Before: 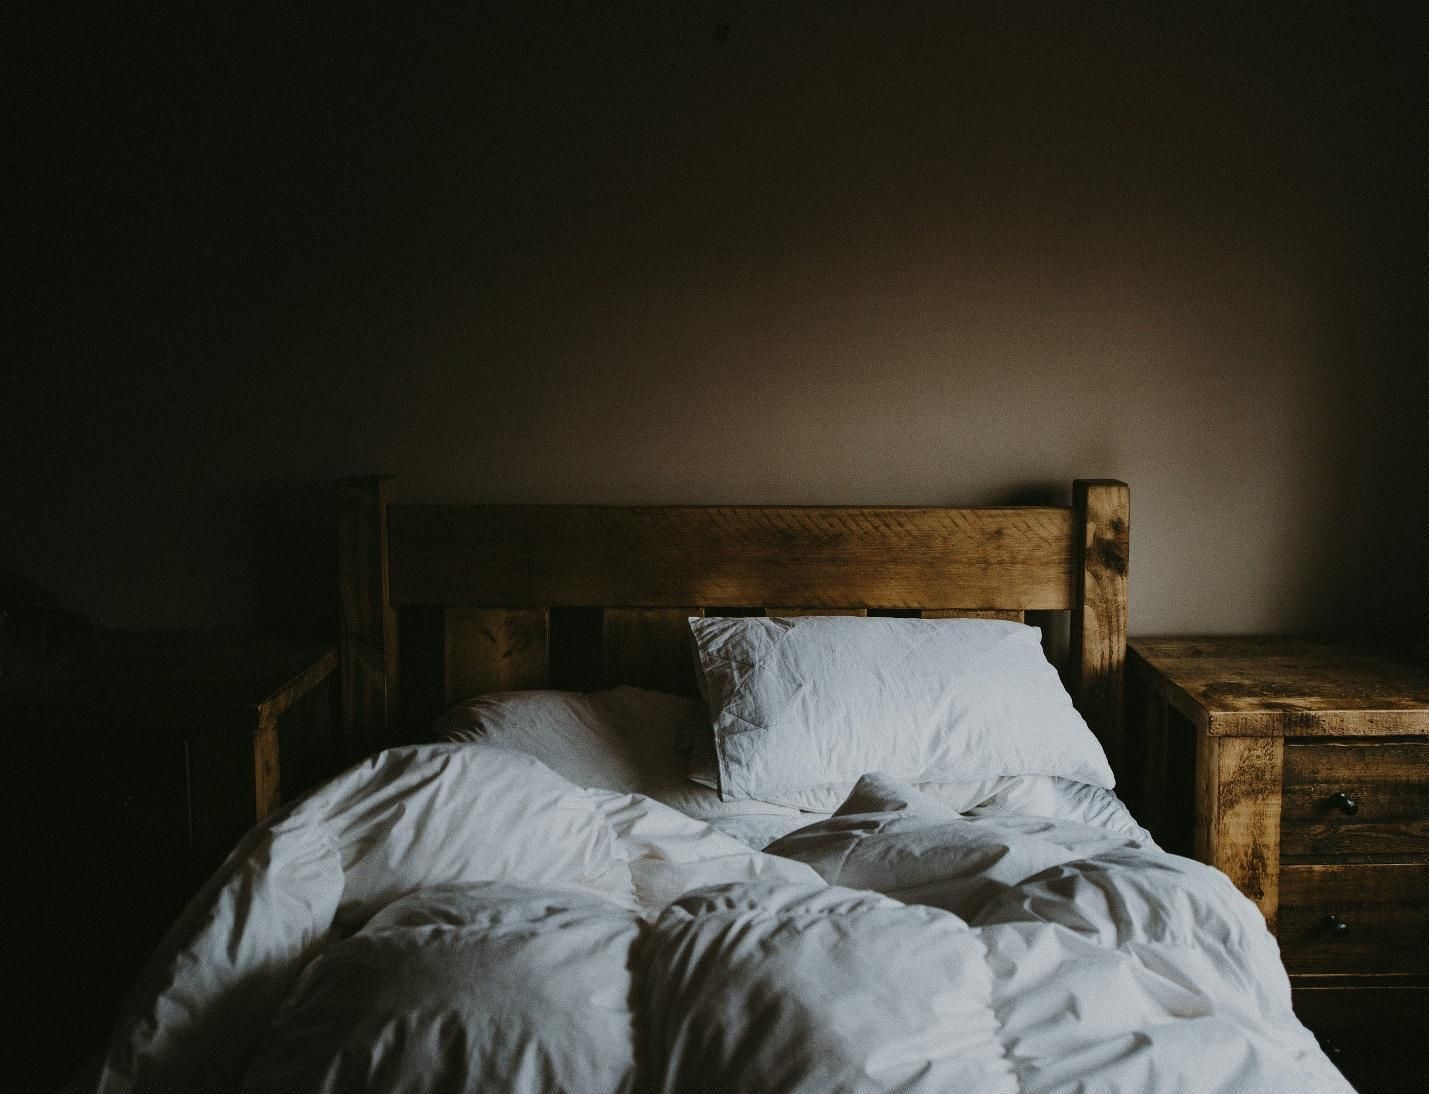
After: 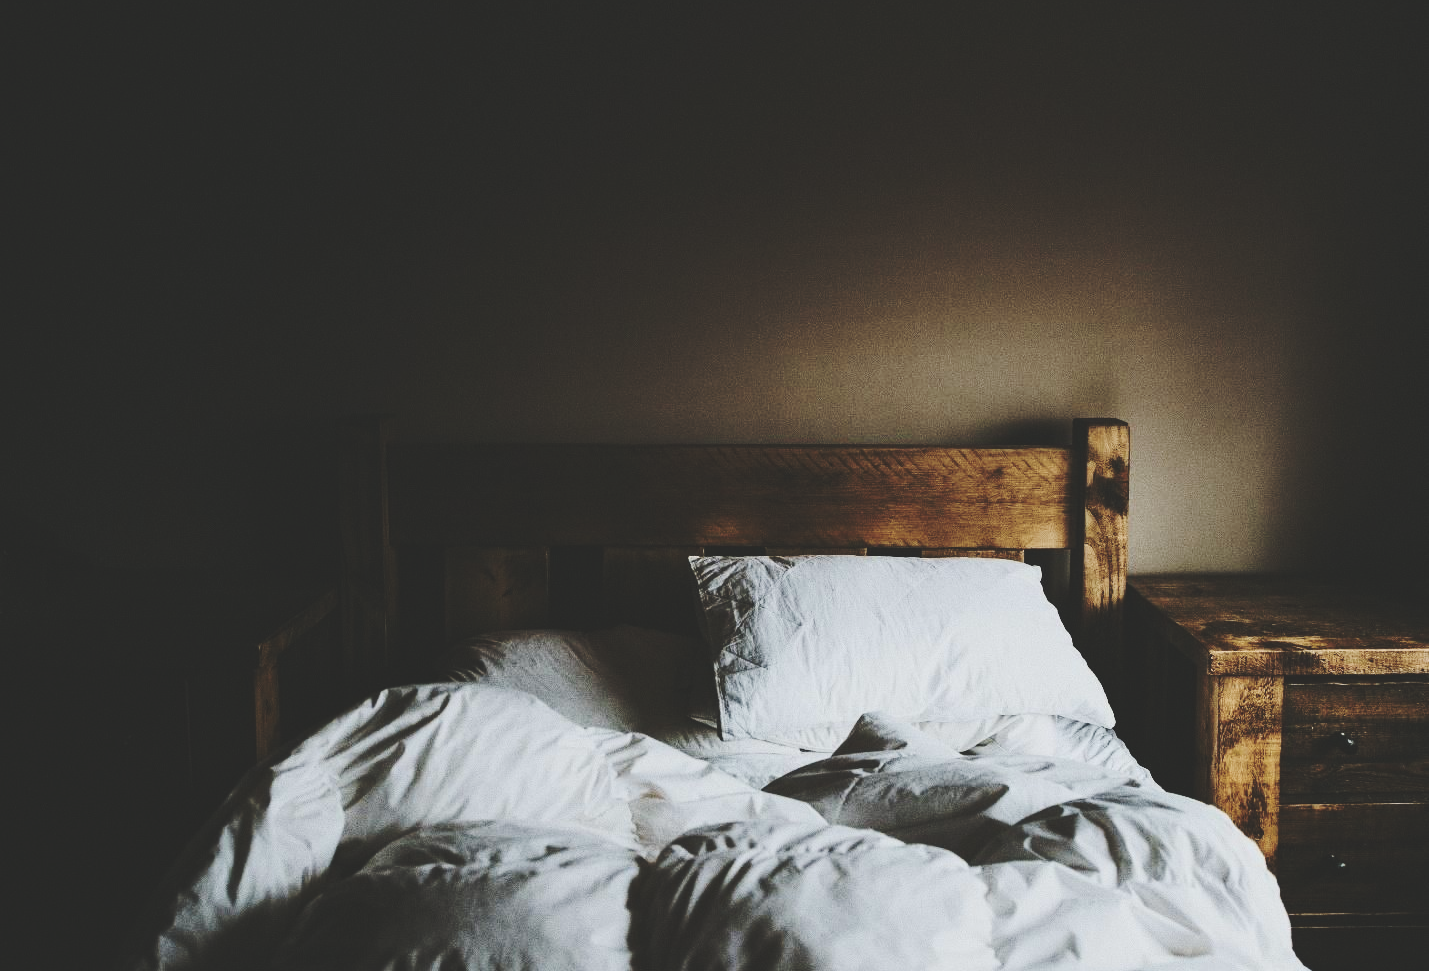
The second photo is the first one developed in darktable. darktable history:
base curve: curves: ch0 [(0, 0.024) (0.055, 0.065) (0.121, 0.166) (0.236, 0.319) (0.693, 0.726) (1, 1)], preserve colors none
contrast brightness saturation: contrast 0.24, brightness 0.09
crop and rotate: top 5.609%, bottom 5.609%
